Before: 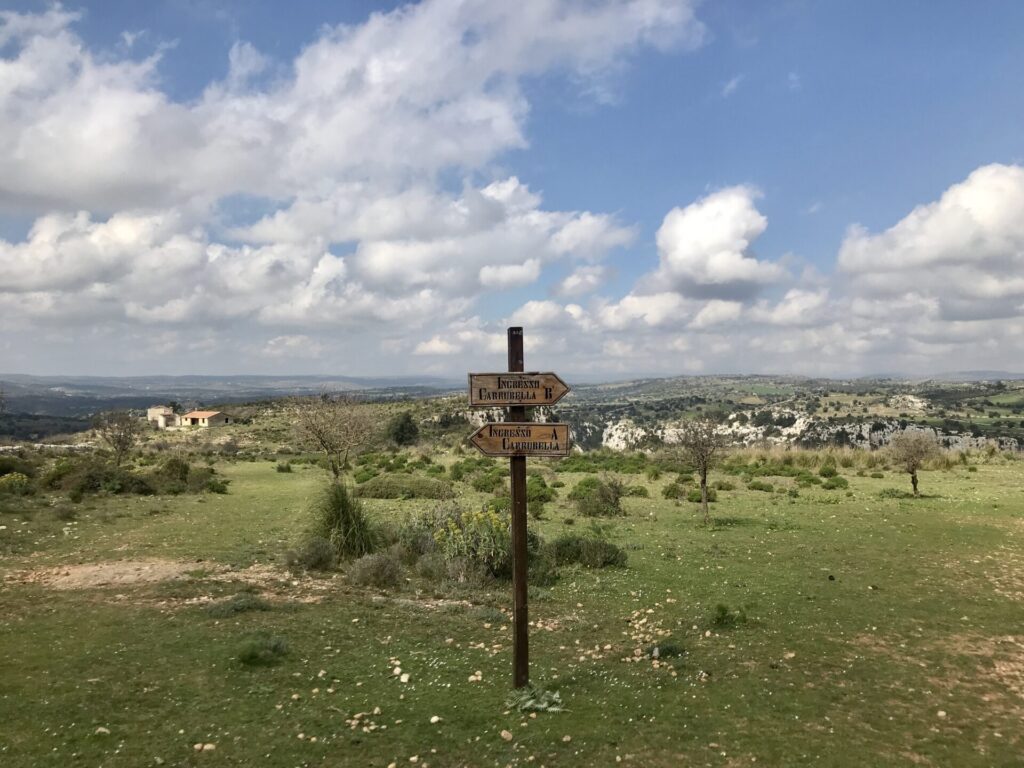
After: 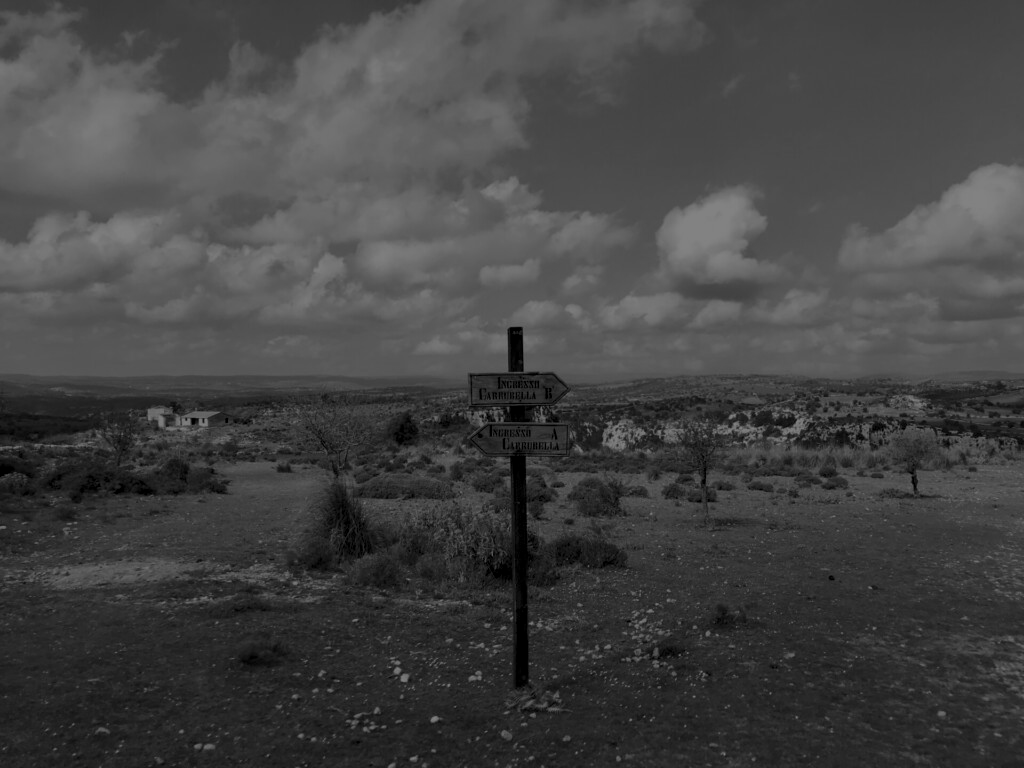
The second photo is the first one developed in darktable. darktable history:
tone equalizer: -7 EV 0.13 EV, smoothing diameter 25%, edges refinement/feathering 10, preserve details guided filter
monochrome: a -4.13, b 5.16, size 1
colorize: hue 194.4°, saturation 29%, source mix 61.75%, lightness 3.98%, version 1
